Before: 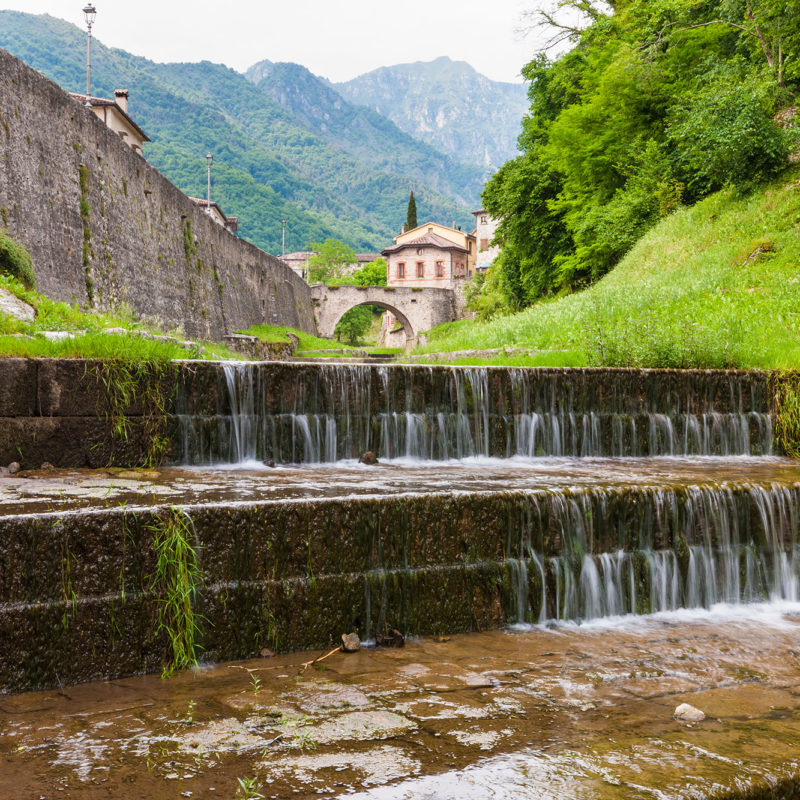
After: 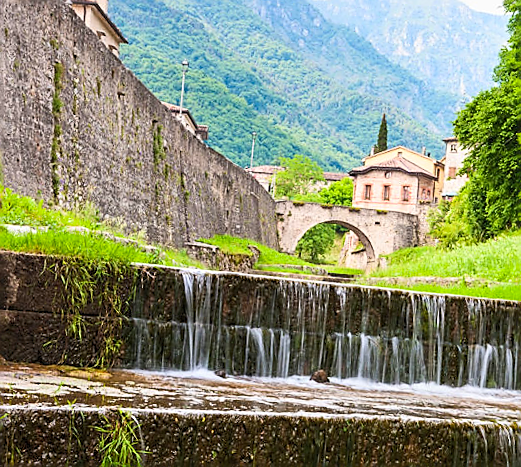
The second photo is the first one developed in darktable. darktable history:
sharpen: radius 1.369, amount 1.234, threshold 0.708
crop and rotate: angle -4.55°, left 2.245%, top 6.952%, right 27.623%, bottom 30.097%
contrast brightness saturation: contrast 0.204, brightness 0.159, saturation 0.229
